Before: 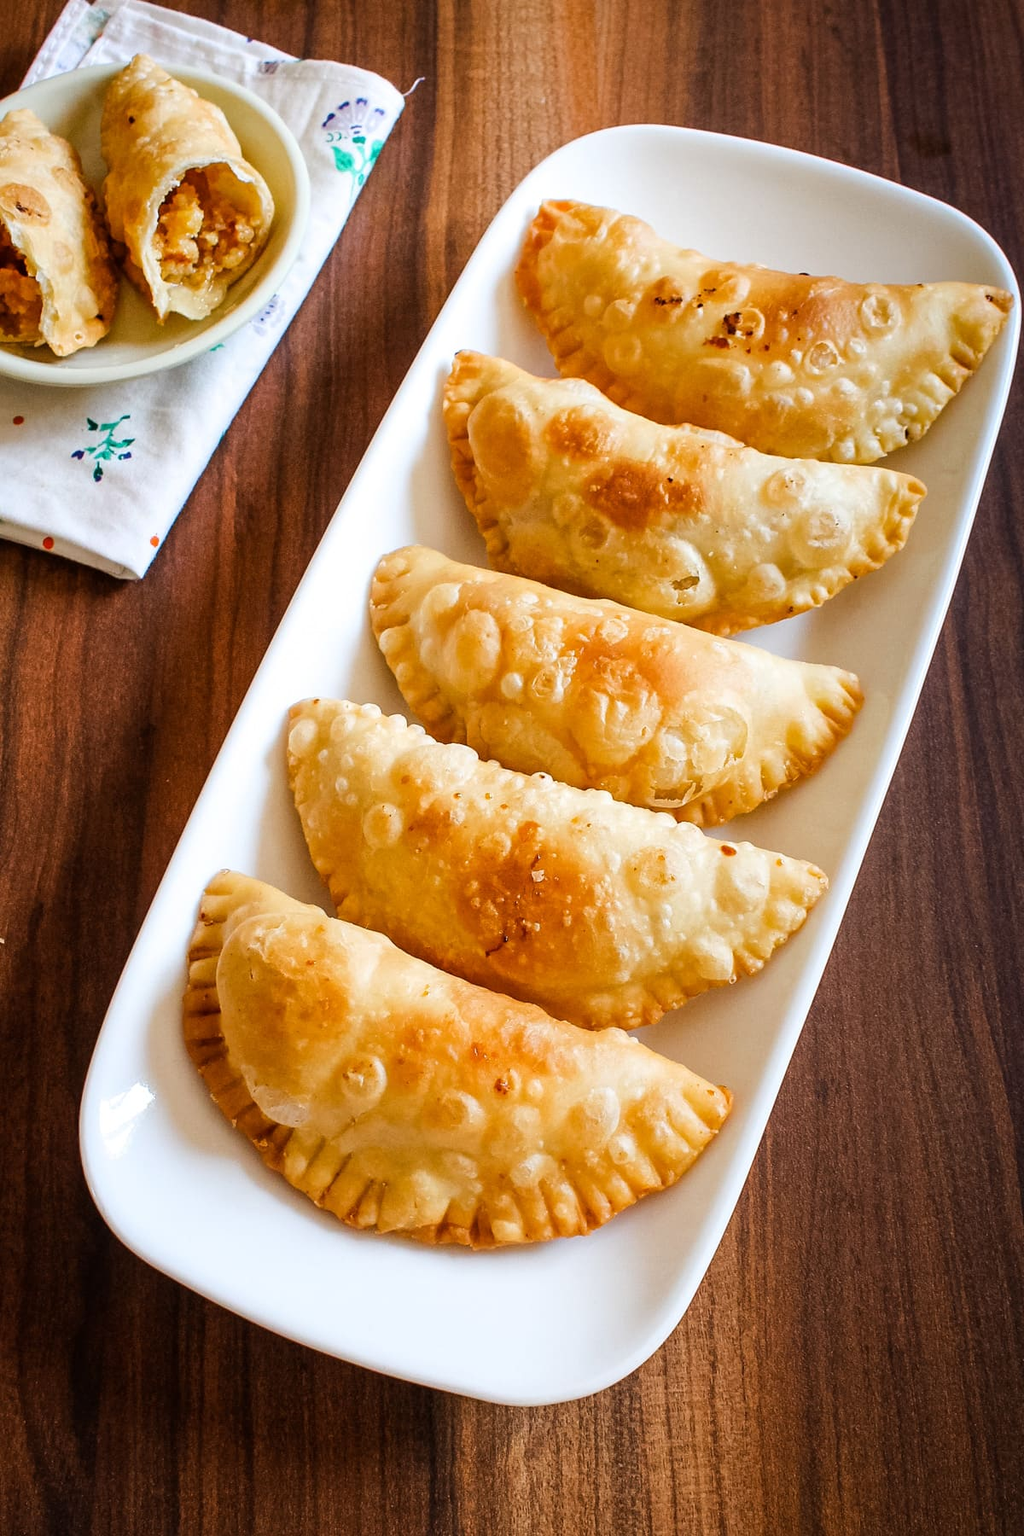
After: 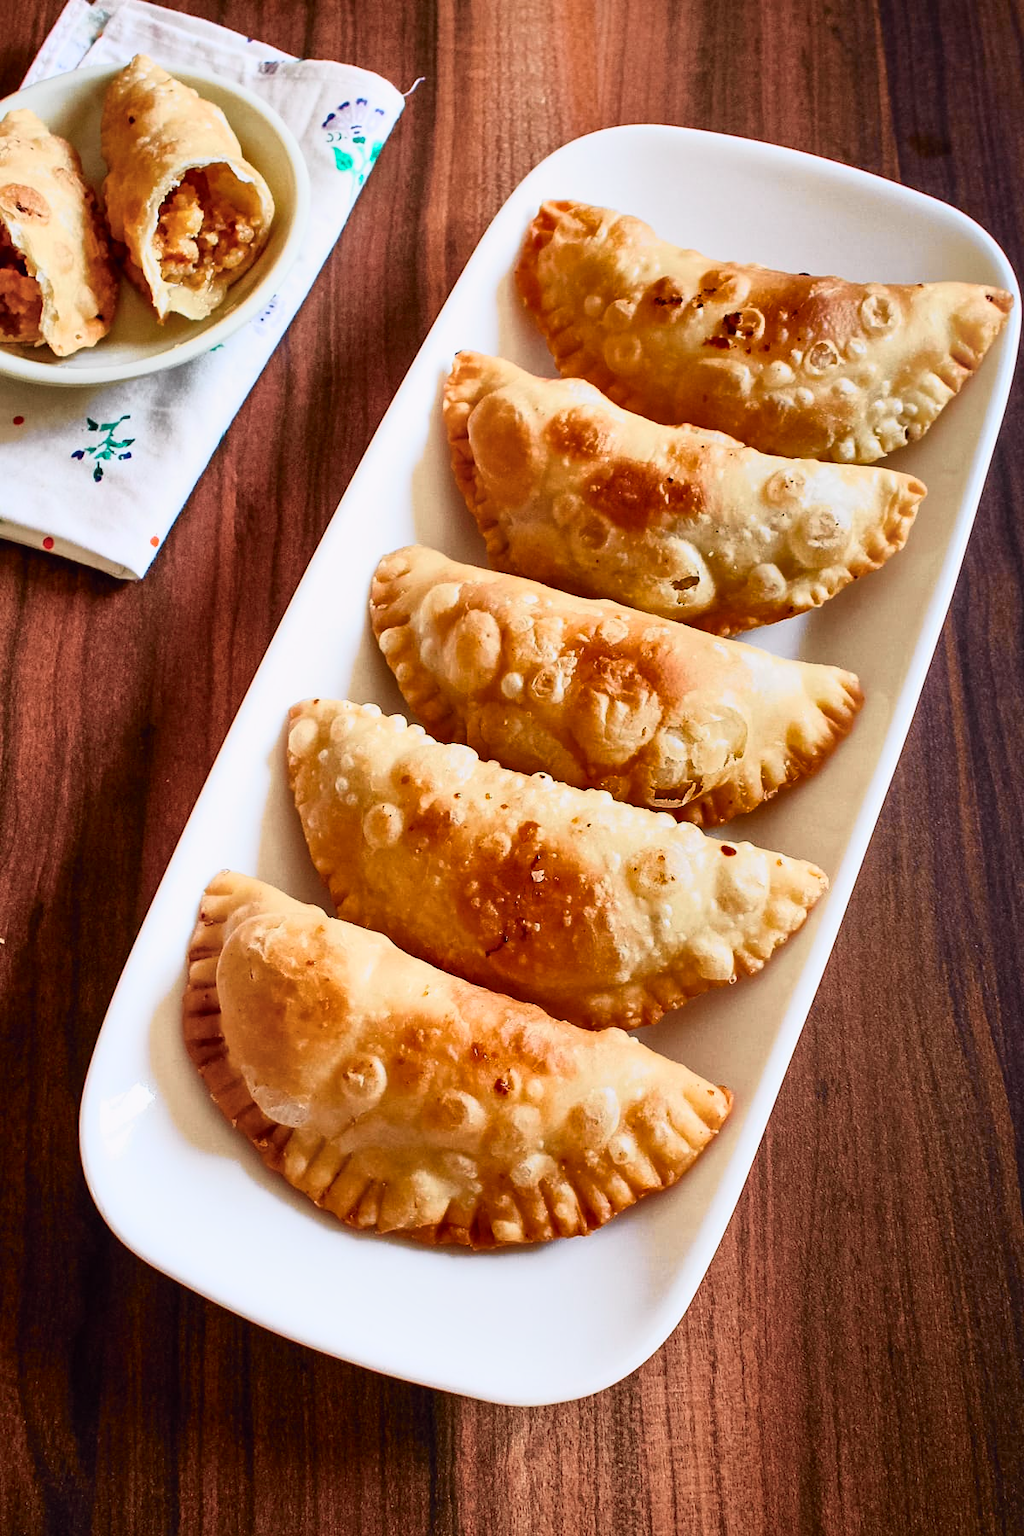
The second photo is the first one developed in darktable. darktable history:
shadows and highlights: shadows 24.5, highlights -78.15, soften with gaussian
tone curve: curves: ch0 [(0, 0) (0.105, 0.08) (0.195, 0.18) (0.283, 0.288) (0.384, 0.419) (0.485, 0.531) (0.638, 0.69) (0.795, 0.879) (1, 0.977)]; ch1 [(0, 0) (0.161, 0.092) (0.35, 0.33) (0.379, 0.401) (0.456, 0.469) (0.498, 0.503) (0.531, 0.537) (0.596, 0.621) (0.635, 0.655) (1, 1)]; ch2 [(0, 0) (0.371, 0.362) (0.437, 0.437) (0.483, 0.484) (0.53, 0.515) (0.56, 0.58) (0.622, 0.606) (1, 1)], color space Lab, independent channels, preserve colors none
